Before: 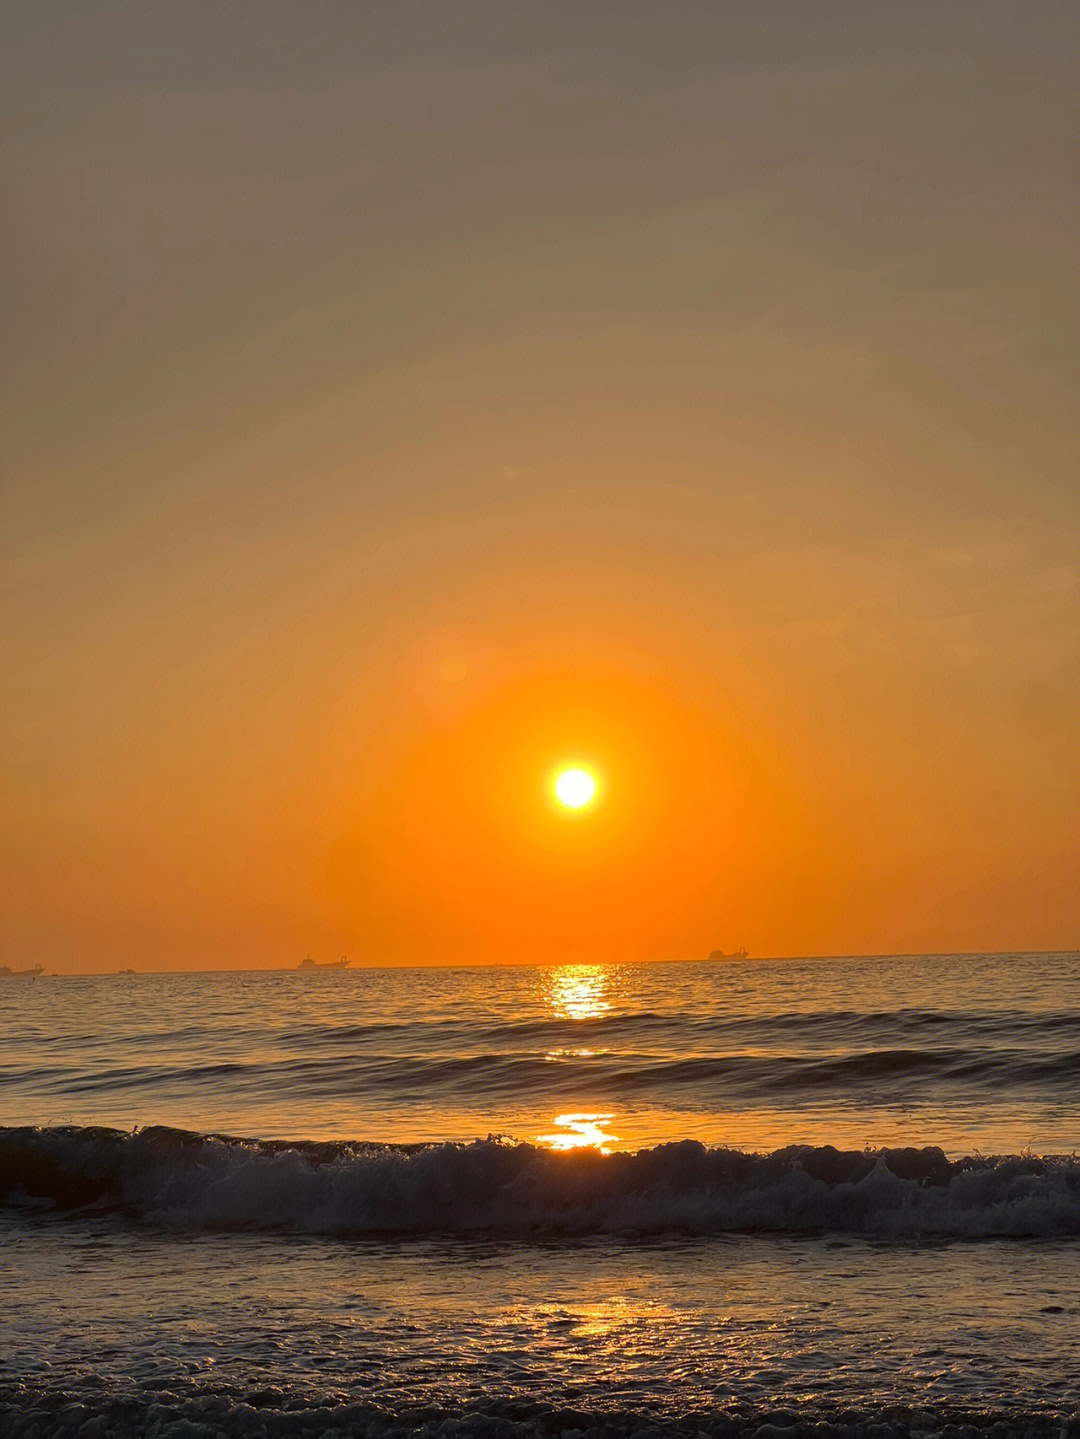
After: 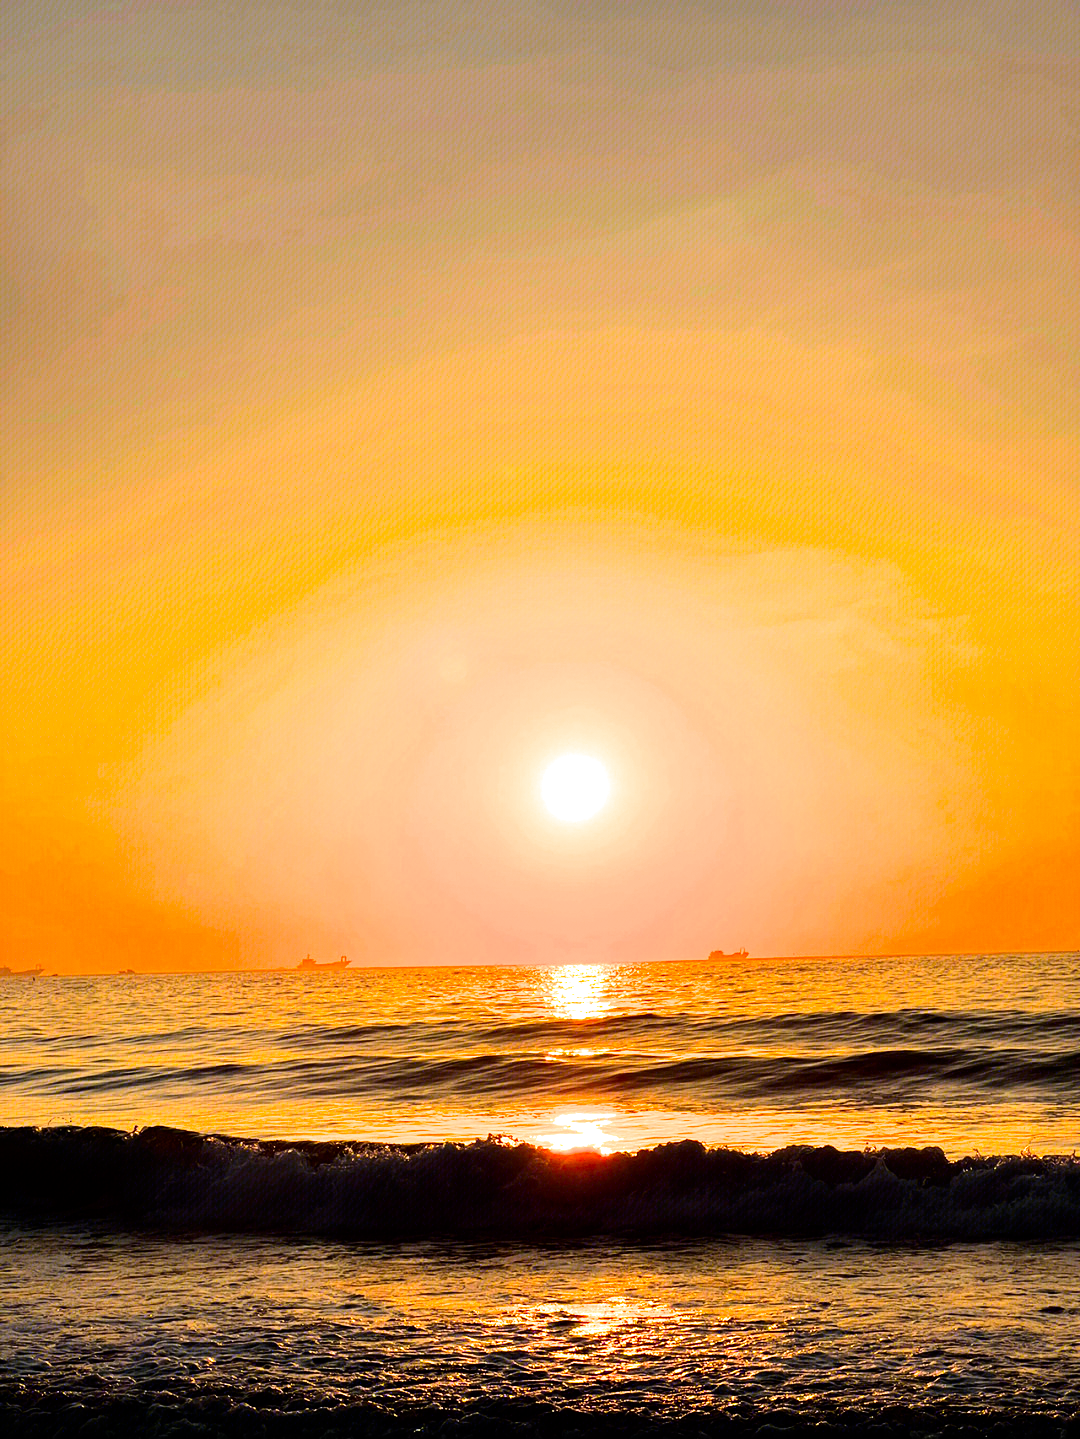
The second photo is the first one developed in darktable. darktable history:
tone equalizer: -8 EV -1.1 EV, -7 EV -1.03 EV, -6 EV -0.827 EV, -5 EV -0.598 EV, -3 EV 0.603 EV, -2 EV 0.897 EV, -1 EV 0.99 EV, +0 EV 1.07 EV
filmic rgb: black relative exposure -12.07 EV, white relative exposure 2.8 EV, target black luminance 0%, hardness 8.09, latitude 70.8%, contrast 1.137, highlights saturation mix 11.16%, shadows ↔ highlights balance -0.387%, color science v6 (2022)
contrast brightness saturation: contrast 0.262, brightness 0.011, saturation 0.858
